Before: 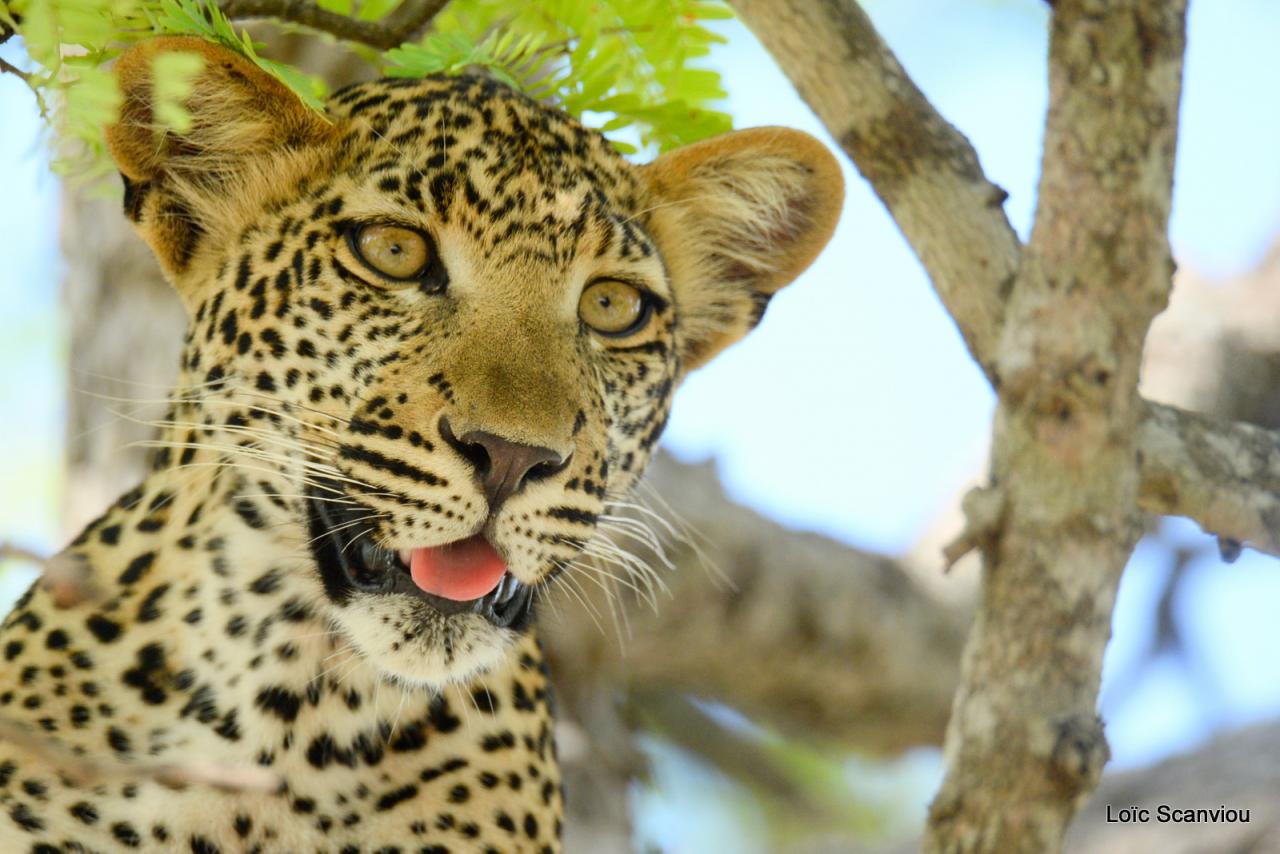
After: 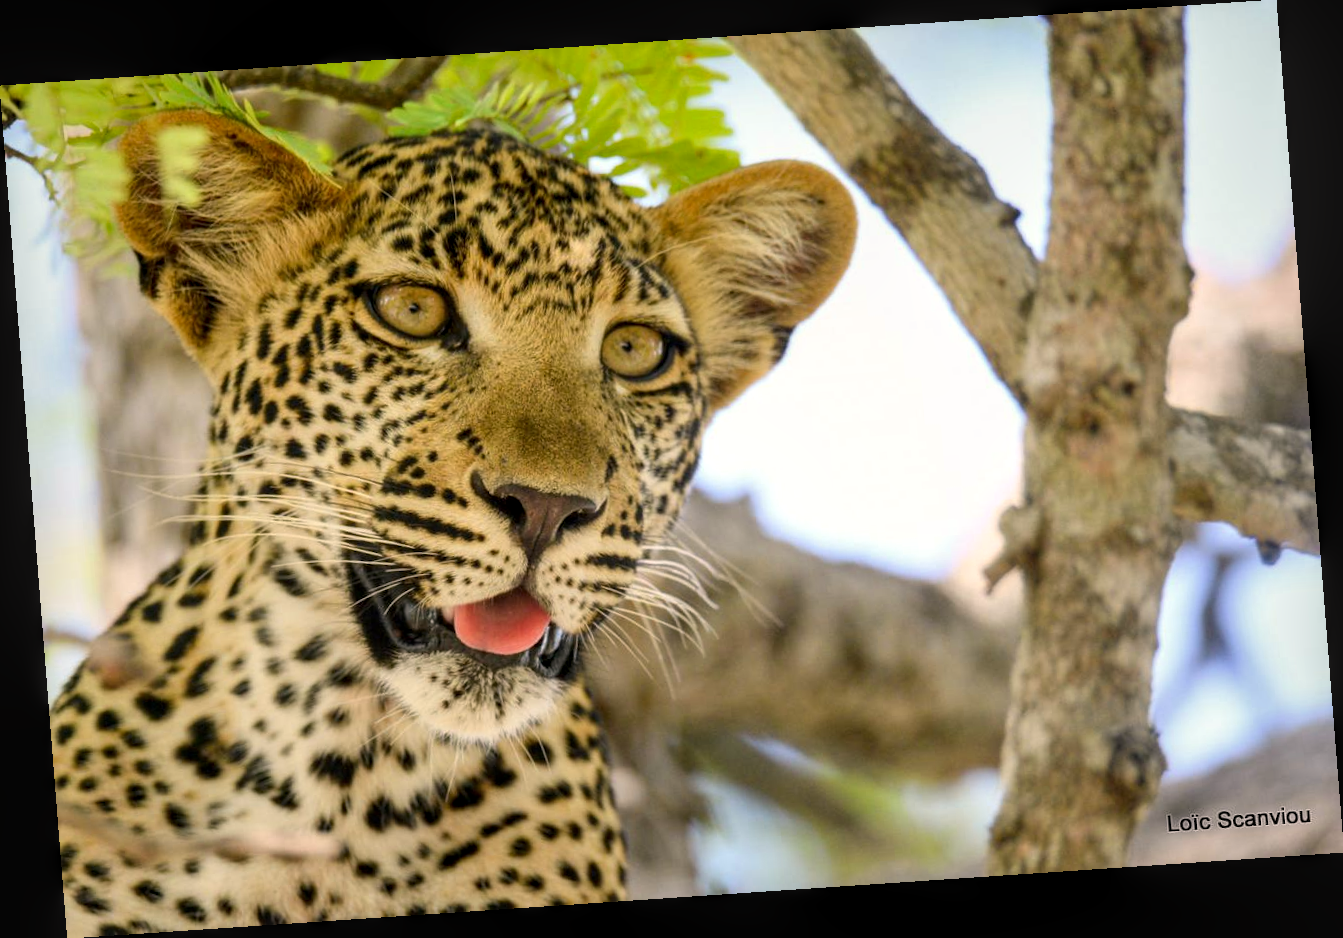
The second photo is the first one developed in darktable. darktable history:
color balance rgb: on, module defaults
local contrast: detail 130%
rotate and perspective: rotation -4.2°, shear 0.006, automatic cropping off
color correction: highlights a* 7.34, highlights b* 4.37
